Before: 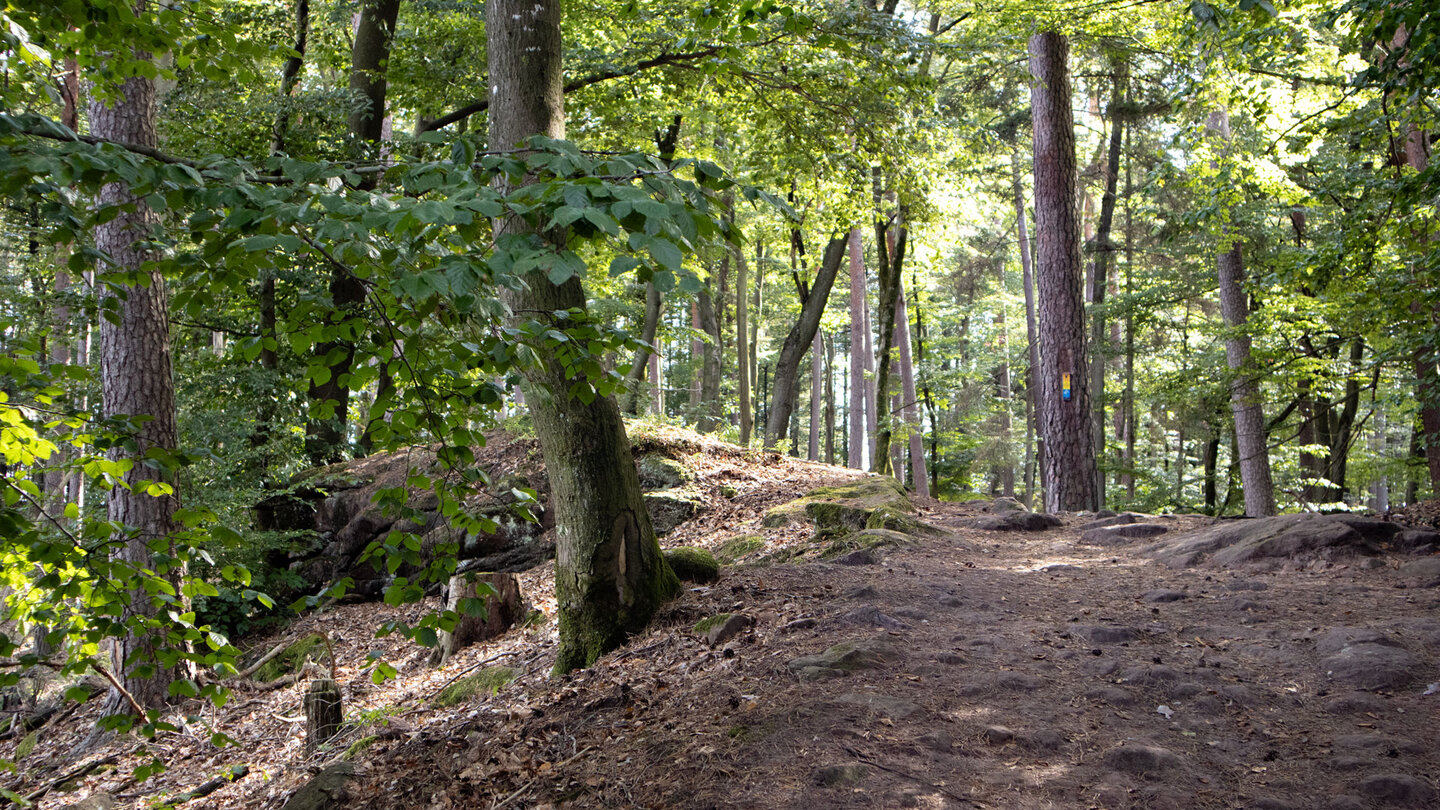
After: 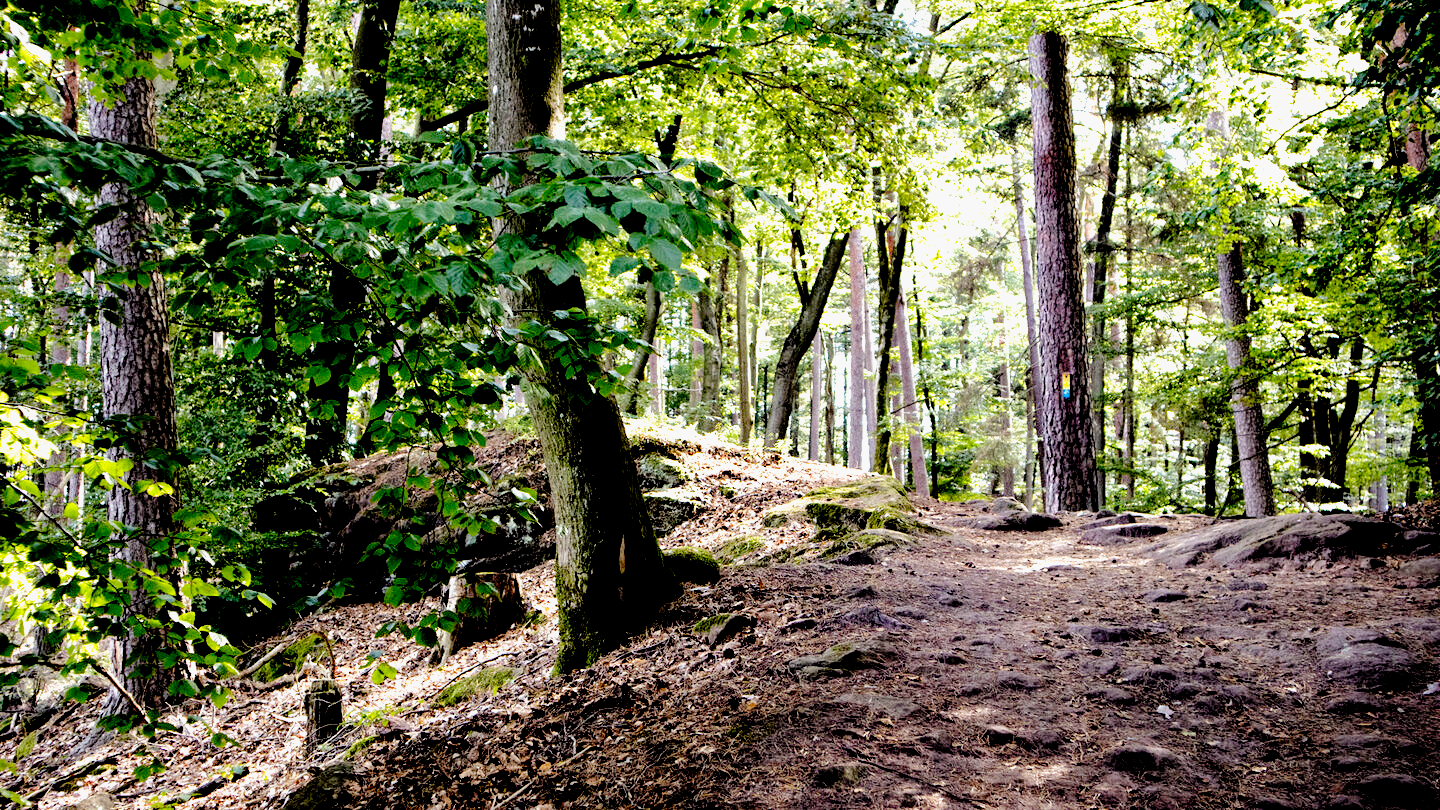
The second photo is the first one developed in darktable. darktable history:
tone equalizer: -8 EV -0.439 EV, -7 EV -0.358 EV, -6 EV -0.334 EV, -5 EV -0.191 EV, -3 EV 0.235 EV, -2 EV 0.339 EV, -1 EV 0.408 EV, +0 EV 0.432 EV
filmic rgb: middle gray luminance 13.33%, black relative exposure -1.97 EV, white relative exposure 3.07 EV, target black luminance 0%, hardness 1.8, latitude 58.58%, contrast 1.717, highlights saturation mix 3.58%, shadows ↔ highlights balance -37.18%, add noise in highlights 0.001, preserve chrominance no, color science v3 (2019), use custom middle-gray values true, iterations of high-quality reconstruction 10, contrast in highlights soft
shadows and highlights: shadows -20.29, white point adjustment -1.93, highlights -35.14
